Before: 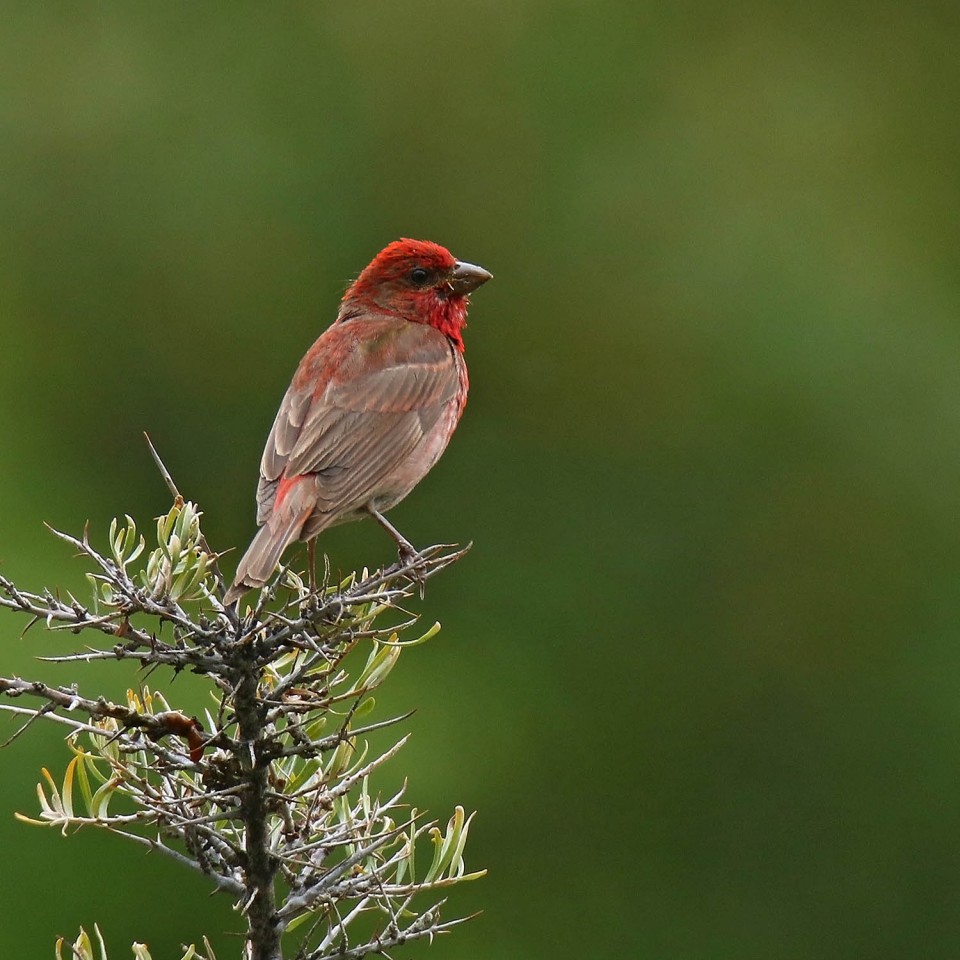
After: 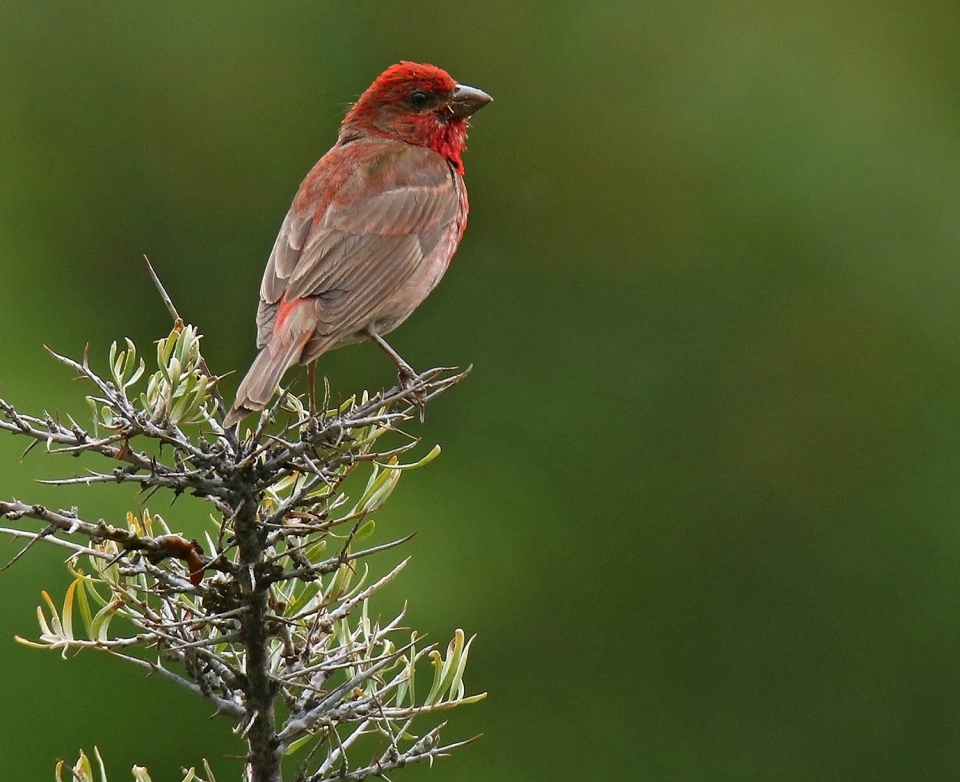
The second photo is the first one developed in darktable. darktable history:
crop and rotate: top 18.507%
base curve: curves: ch0 [(0, 0) (0.283, 0.295) (1, 1)], preserve colors none
